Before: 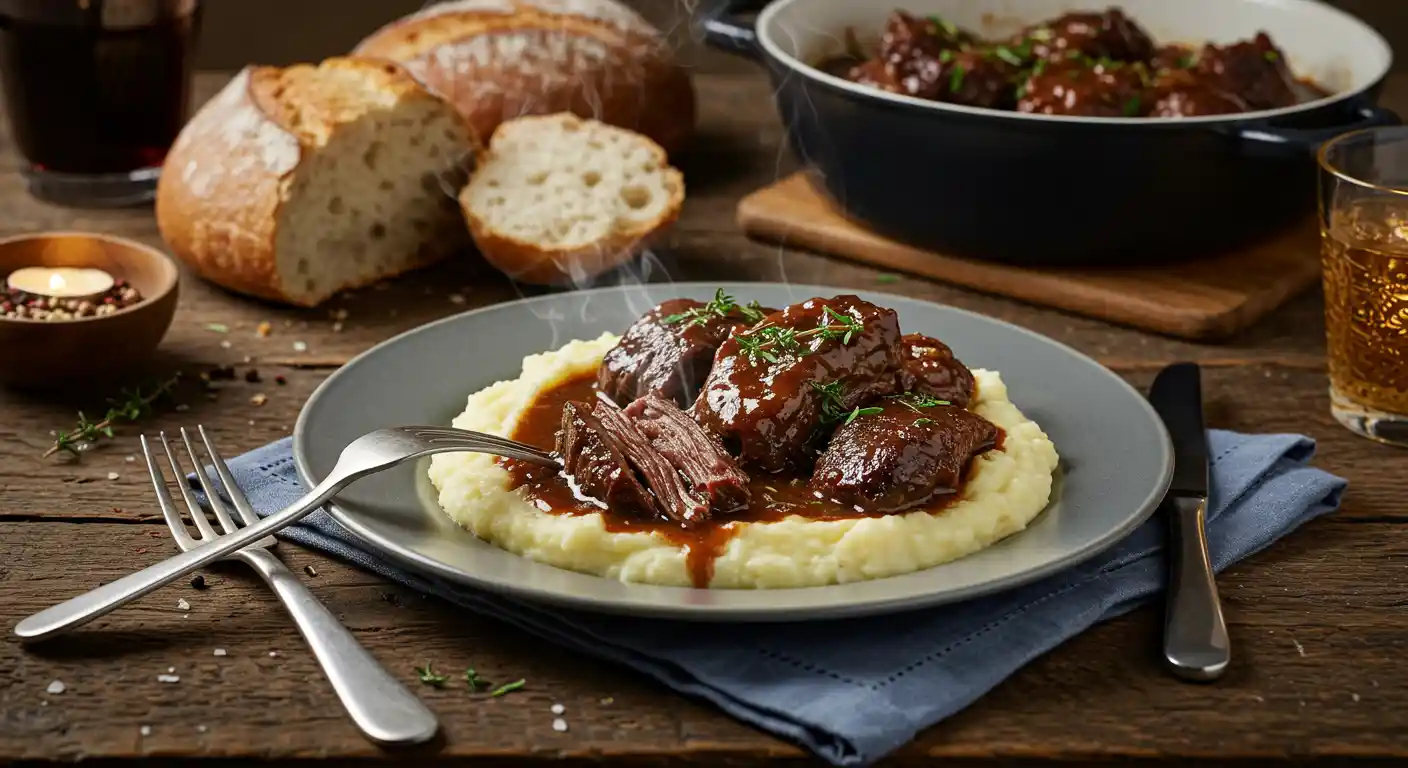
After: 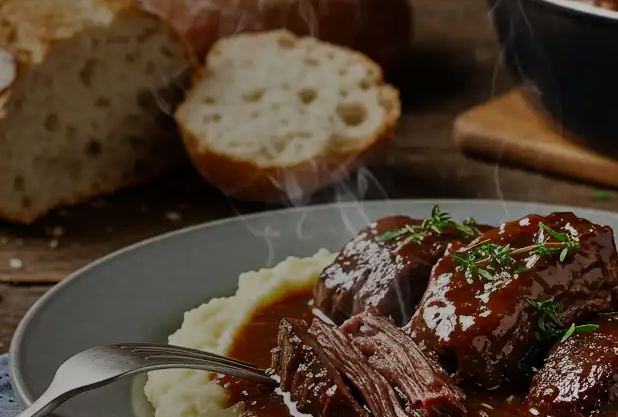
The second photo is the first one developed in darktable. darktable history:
exposure: exposure -1.447 EV, compensate exposure bias true, compensate highlight preservation false
shadows and highlights: soften with gaussian
color zones: curves: ch0 [(0.27, 0.396) (0.563, 0.504) (0.75, 0.5) (0.787, 0.307)], mix 24.6%
crop: left 20.179%, top 10.86%, right 35.89%, bottom 34.716%
